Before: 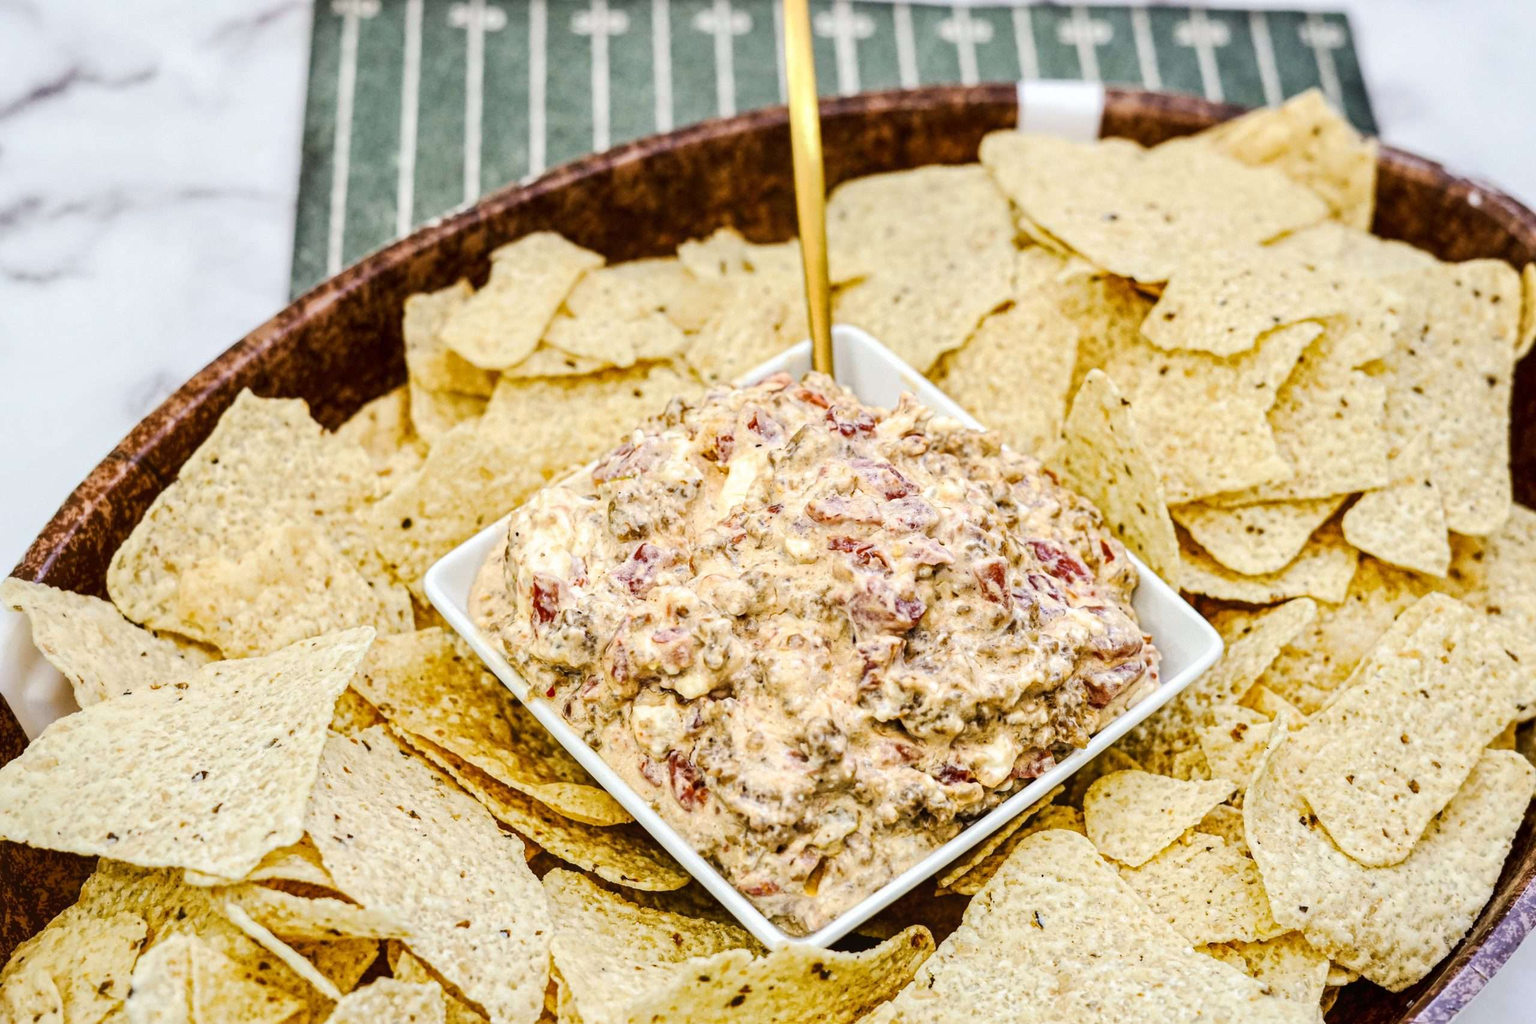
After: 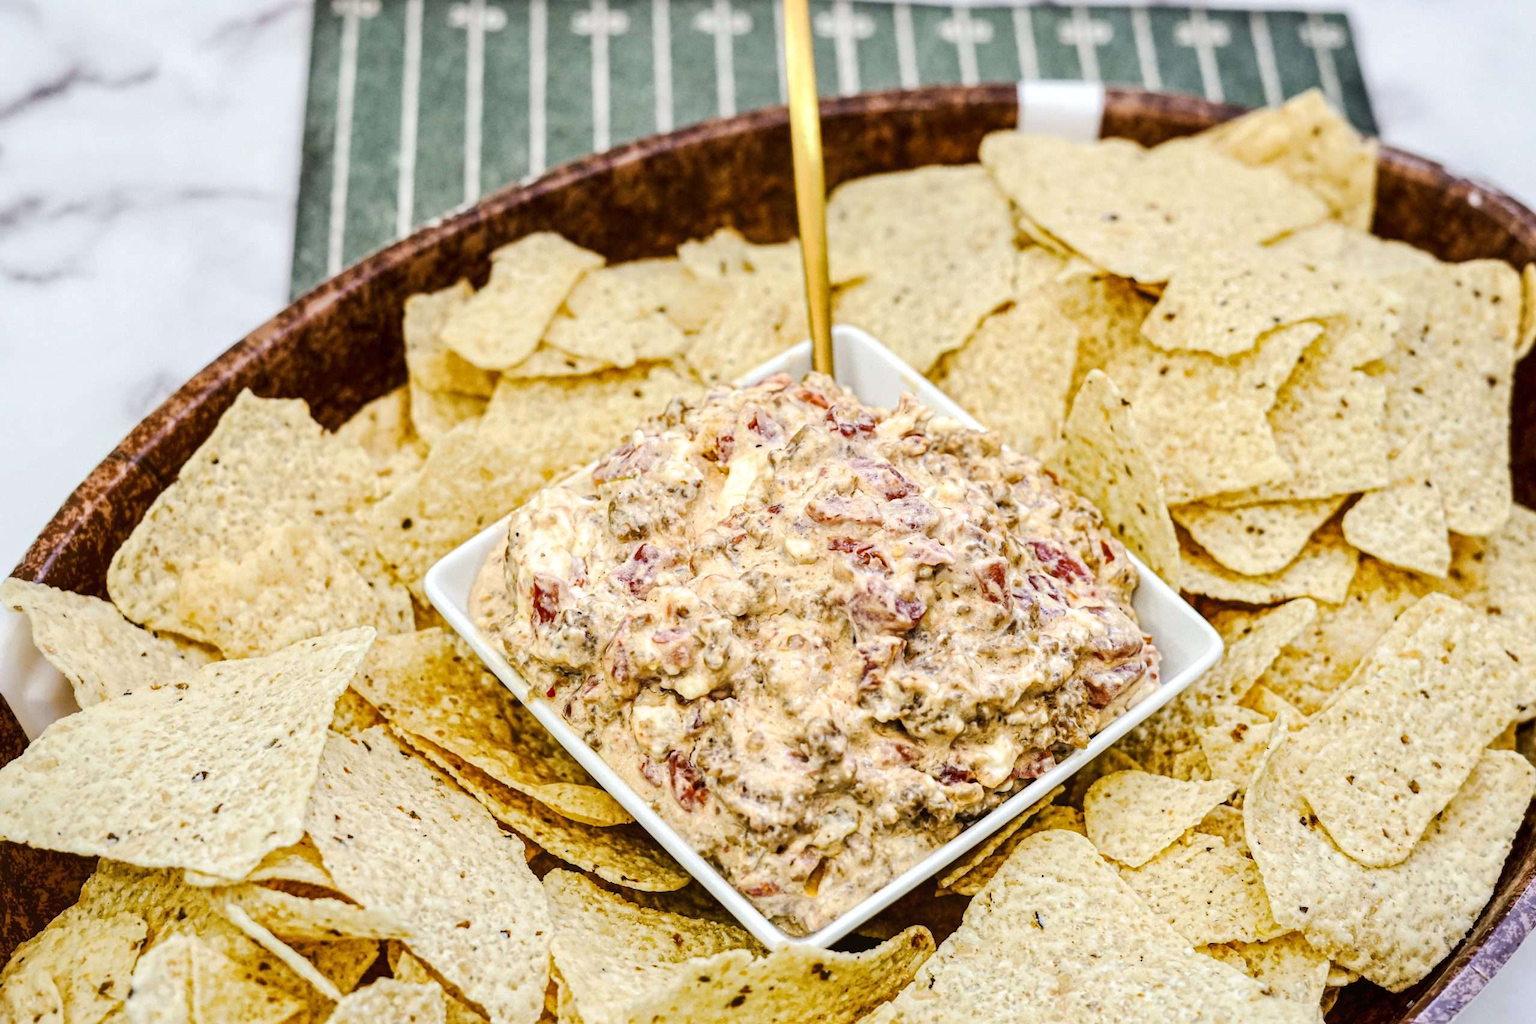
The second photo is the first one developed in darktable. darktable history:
tone equalizer: edges refinement/feathering 500, mask exposure compensation -1.27 EV, preserve details no
